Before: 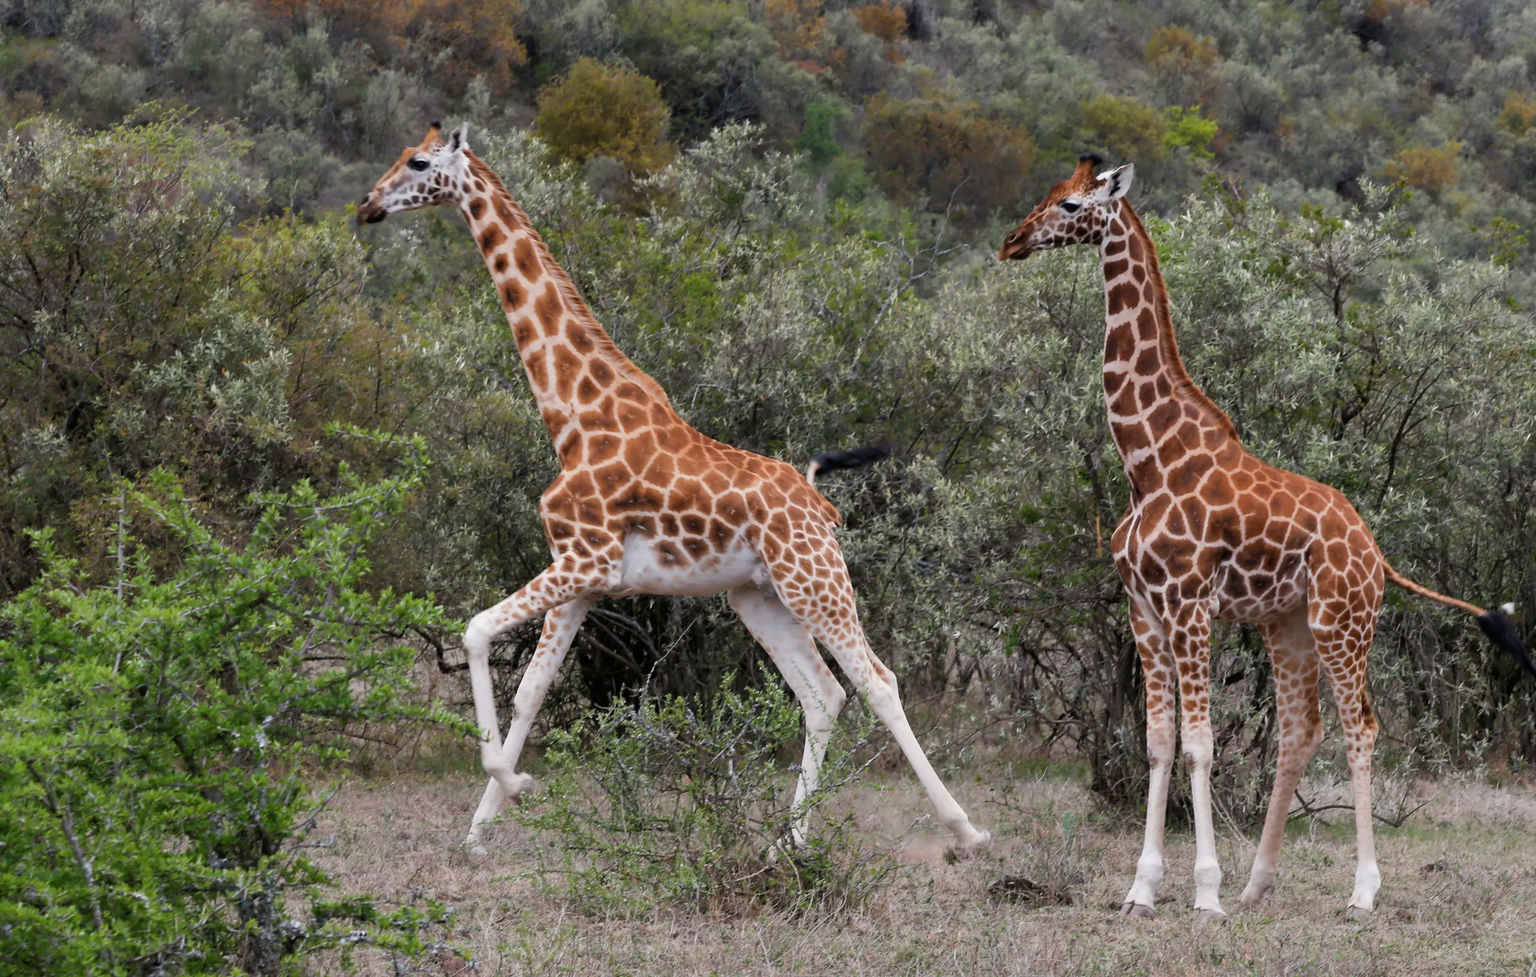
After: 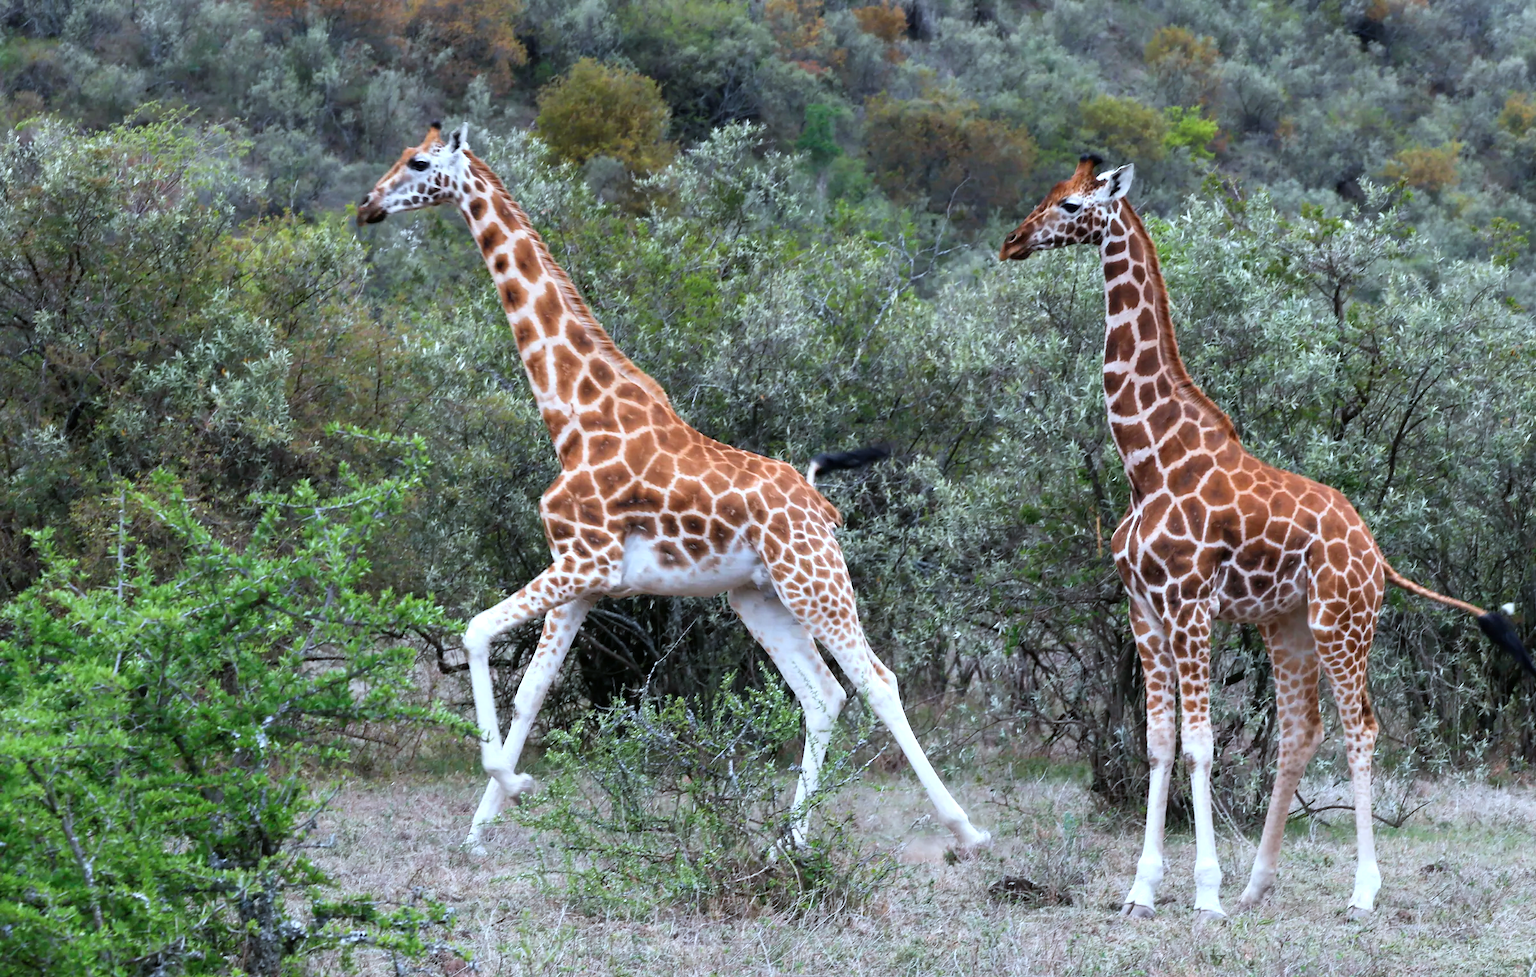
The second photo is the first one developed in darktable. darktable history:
levels: levels [0, 0.43, 0.859]
color calibration: illuminant Planckian (black body), x 0.378, y 0.375, temperature 4028.17 K, gamut compression 0.986
shadows and highlights: shadows -1.57, highlights 40.89
